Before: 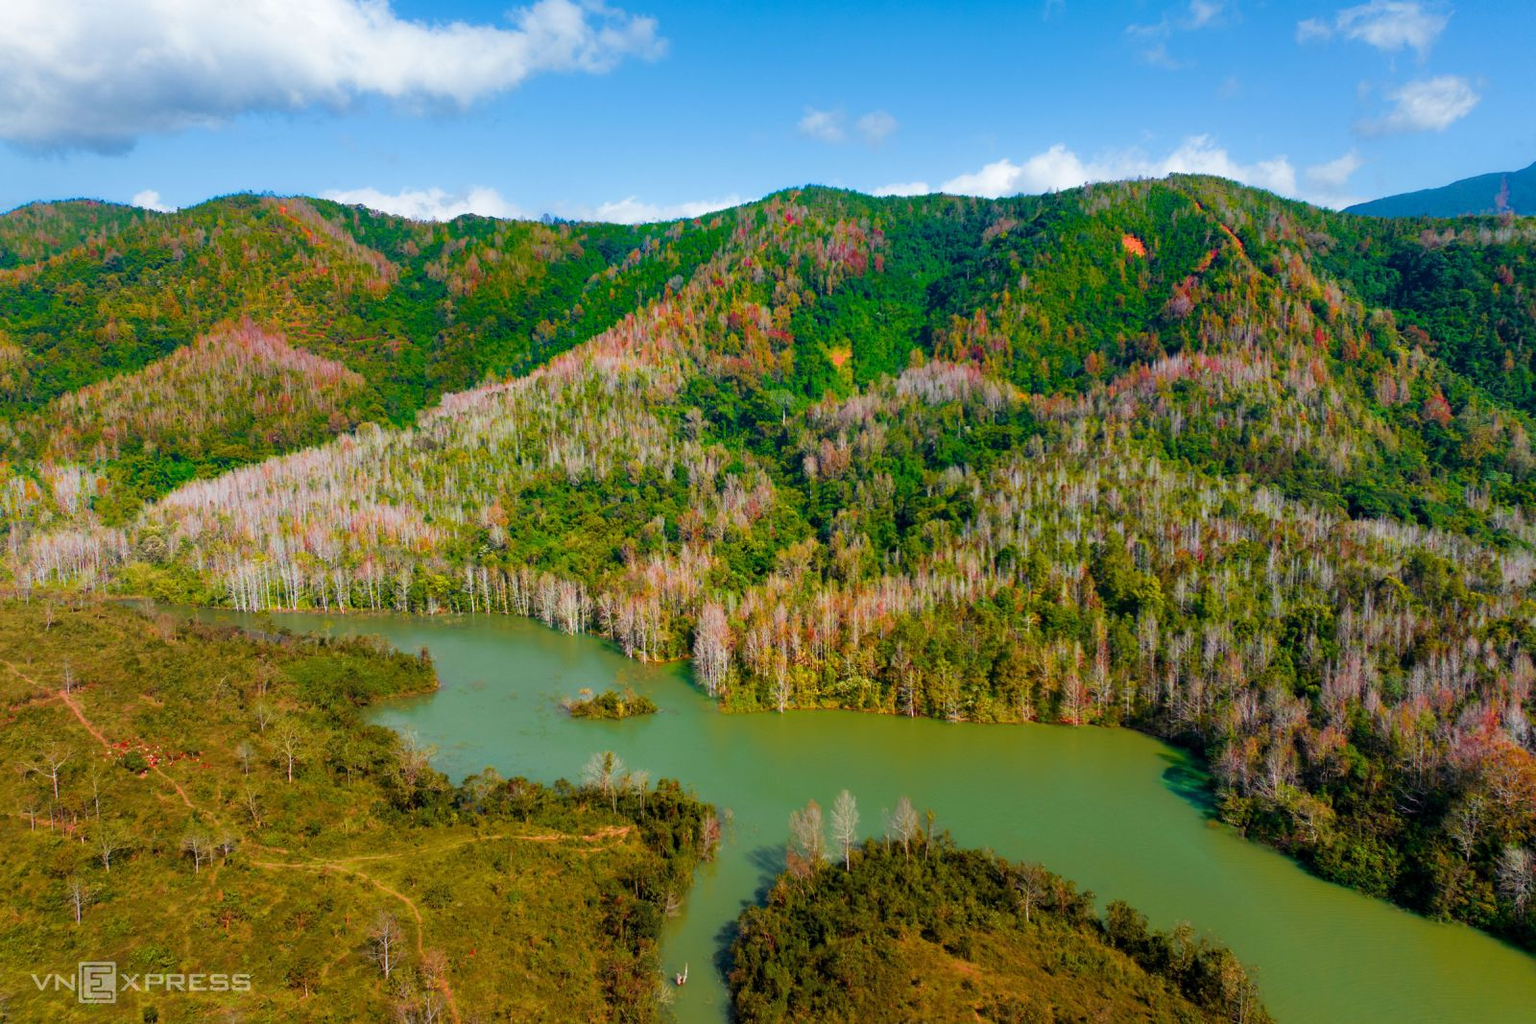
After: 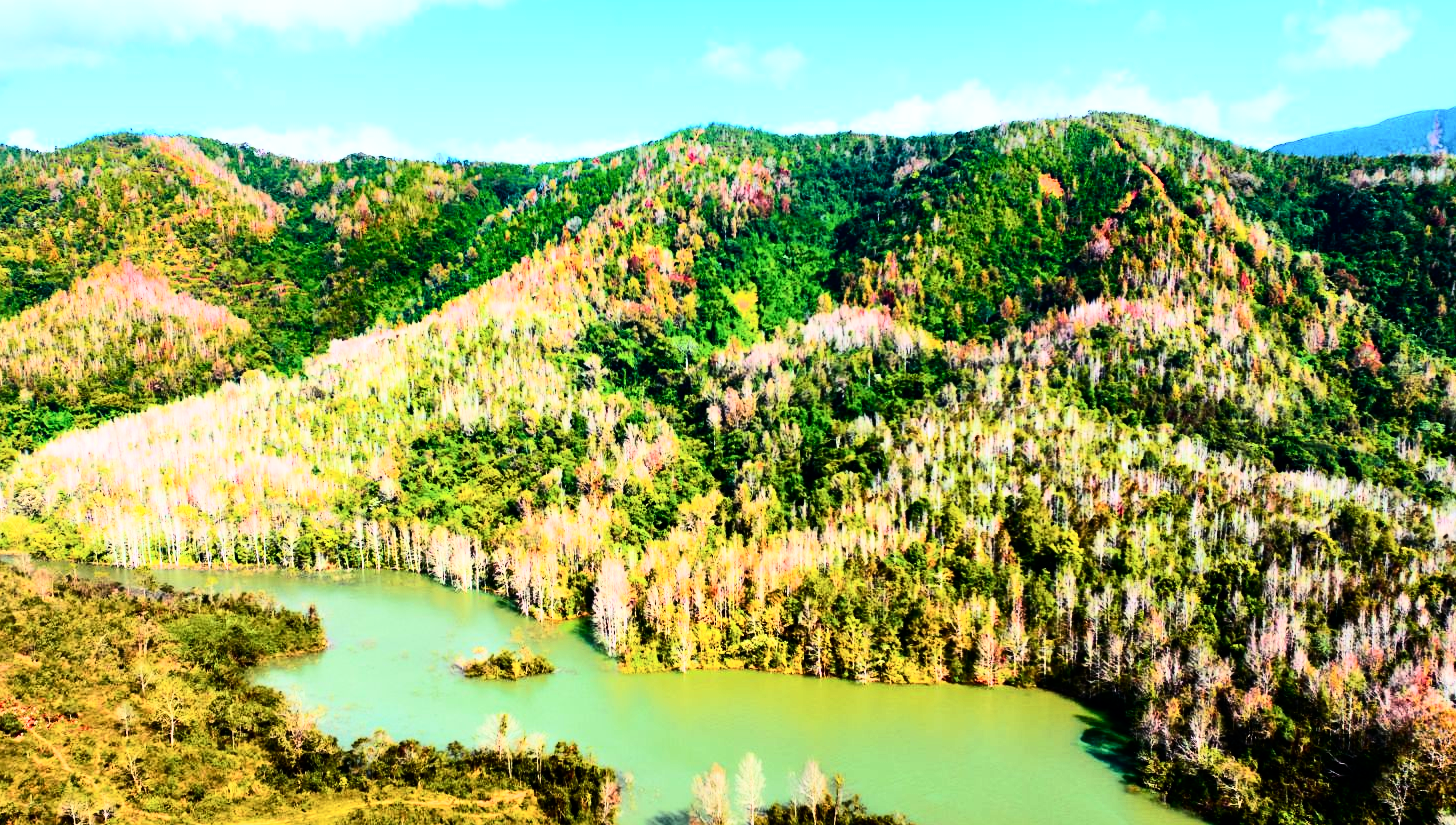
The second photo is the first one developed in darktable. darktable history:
crop: left 8.155%, top 6.611%, bottom 15.385%
contrast brightness saturation: contrast 0.28
rgb curve: curves: ch0 [(0, 0) (0.21, 0.15) (0.24, 0.21) (0.5, 0.75) (0.75, 0.96) (0.89, 0.99) (1, 1)]; ch1 [(0, 0.02) (0.21, 0.13) (0.25, 0.2) (0.5, 0.67) (0.75, 0.9) (0.89, 0.97) (1, 1)]; ch2 [(0, 0.02) (0.21, 0.13) (0.25, 0.2) (0.5, 0.67) (0.75, 0.9) (0.89, 0.97) (1, 1)], compensate middle gray true
